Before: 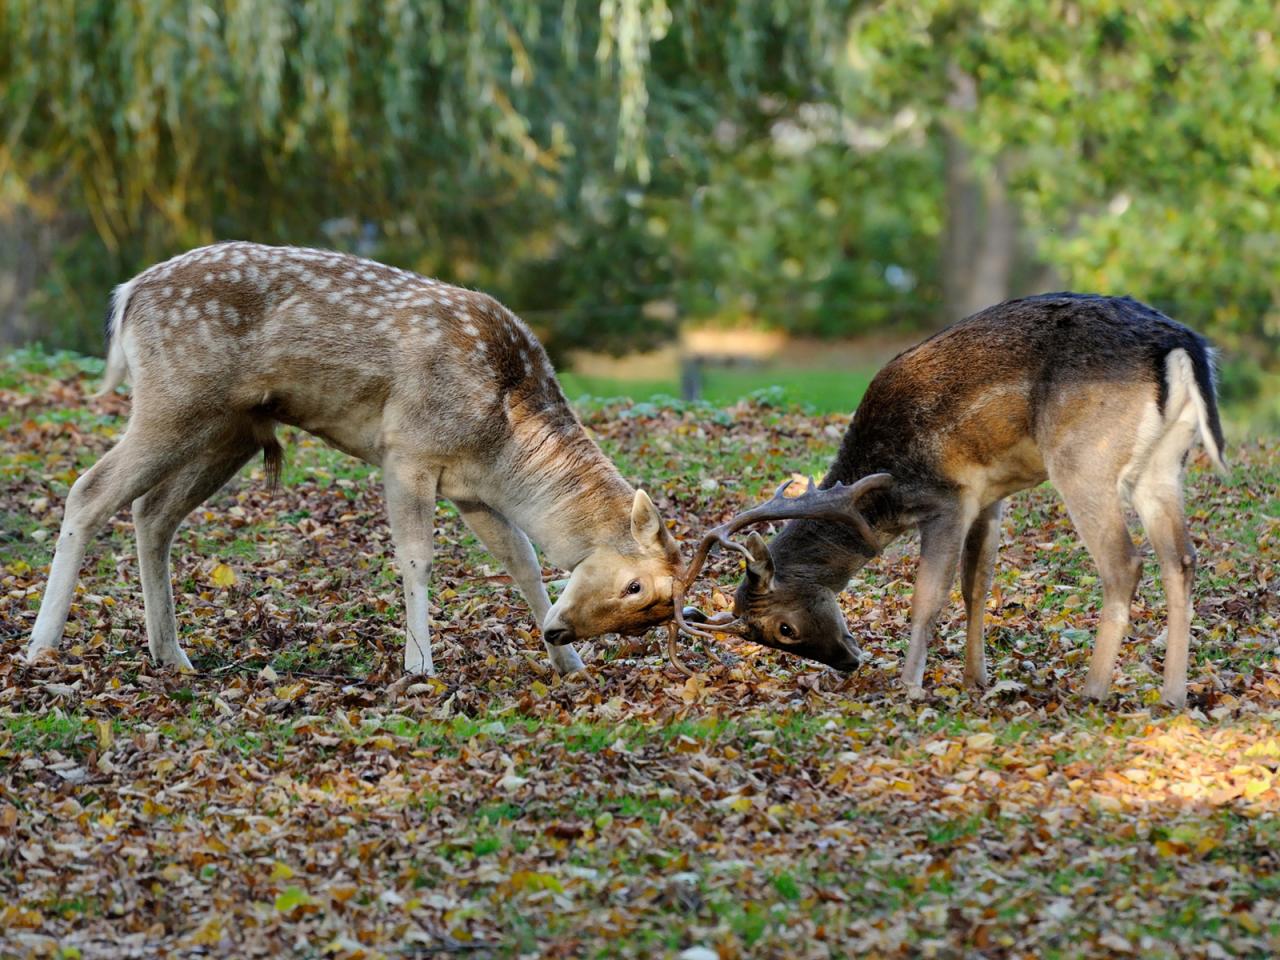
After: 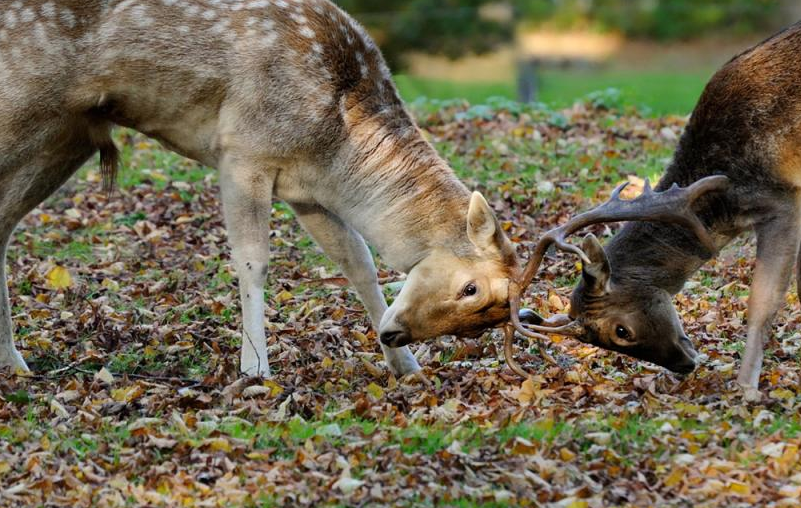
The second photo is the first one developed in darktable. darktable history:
crop: left 12.849%, top 31.071%, right 24.535%, bottom 15.939%
